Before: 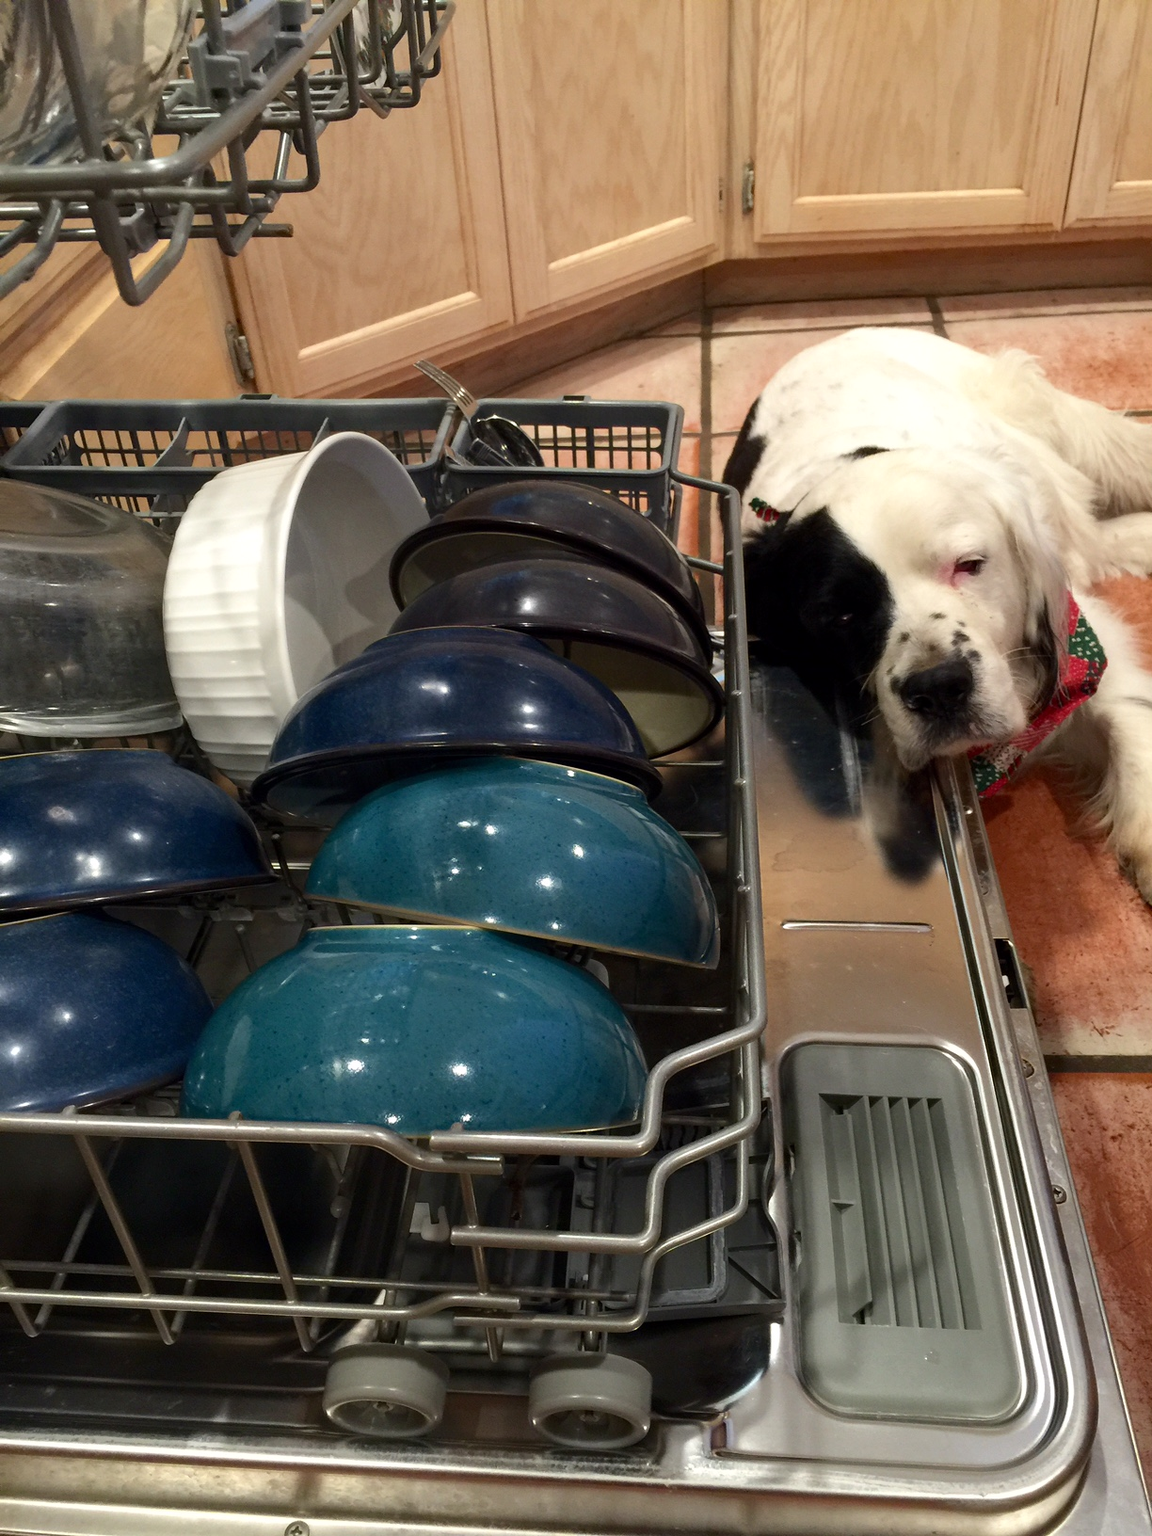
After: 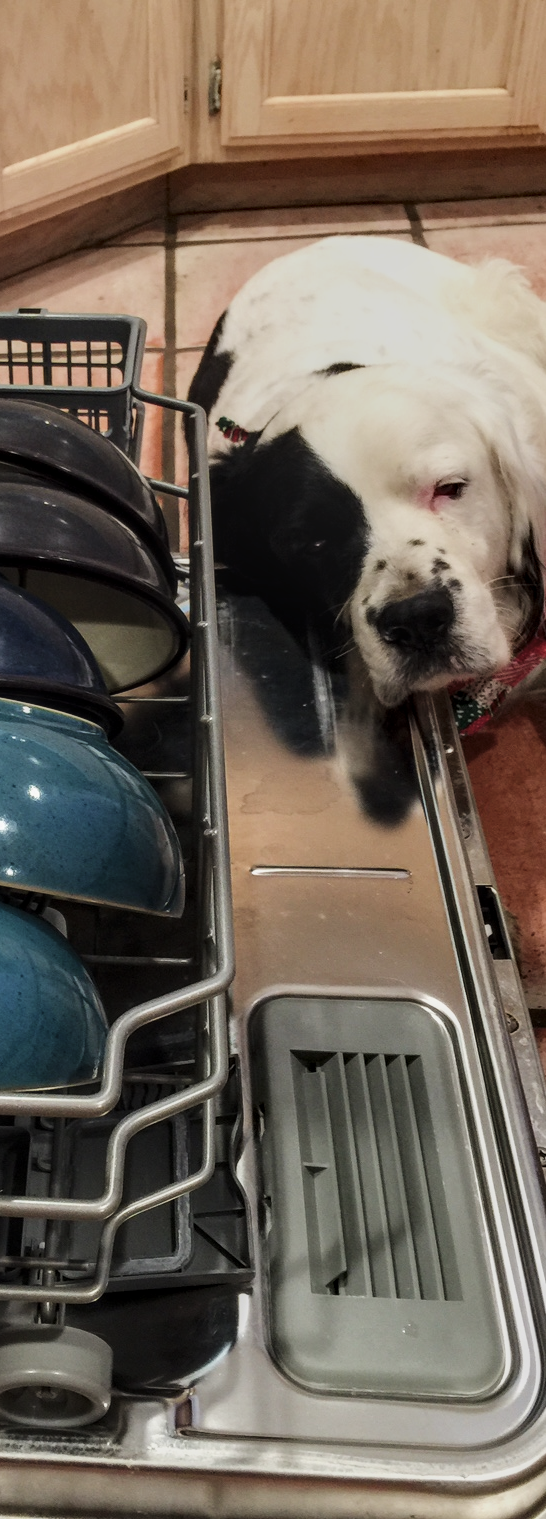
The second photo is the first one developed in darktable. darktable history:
local contrast: detail 155%
crop: left 47.466%, top 6.863%, right 7.925%
filmic rgb: black relative exposure -7.17 EV, white relative exposure 5.35 EV, hardness 3.03, contrast in shadows safe
exposure: black level correction -0.015, exposure -0.132 EV, compensate highlight preservation false
